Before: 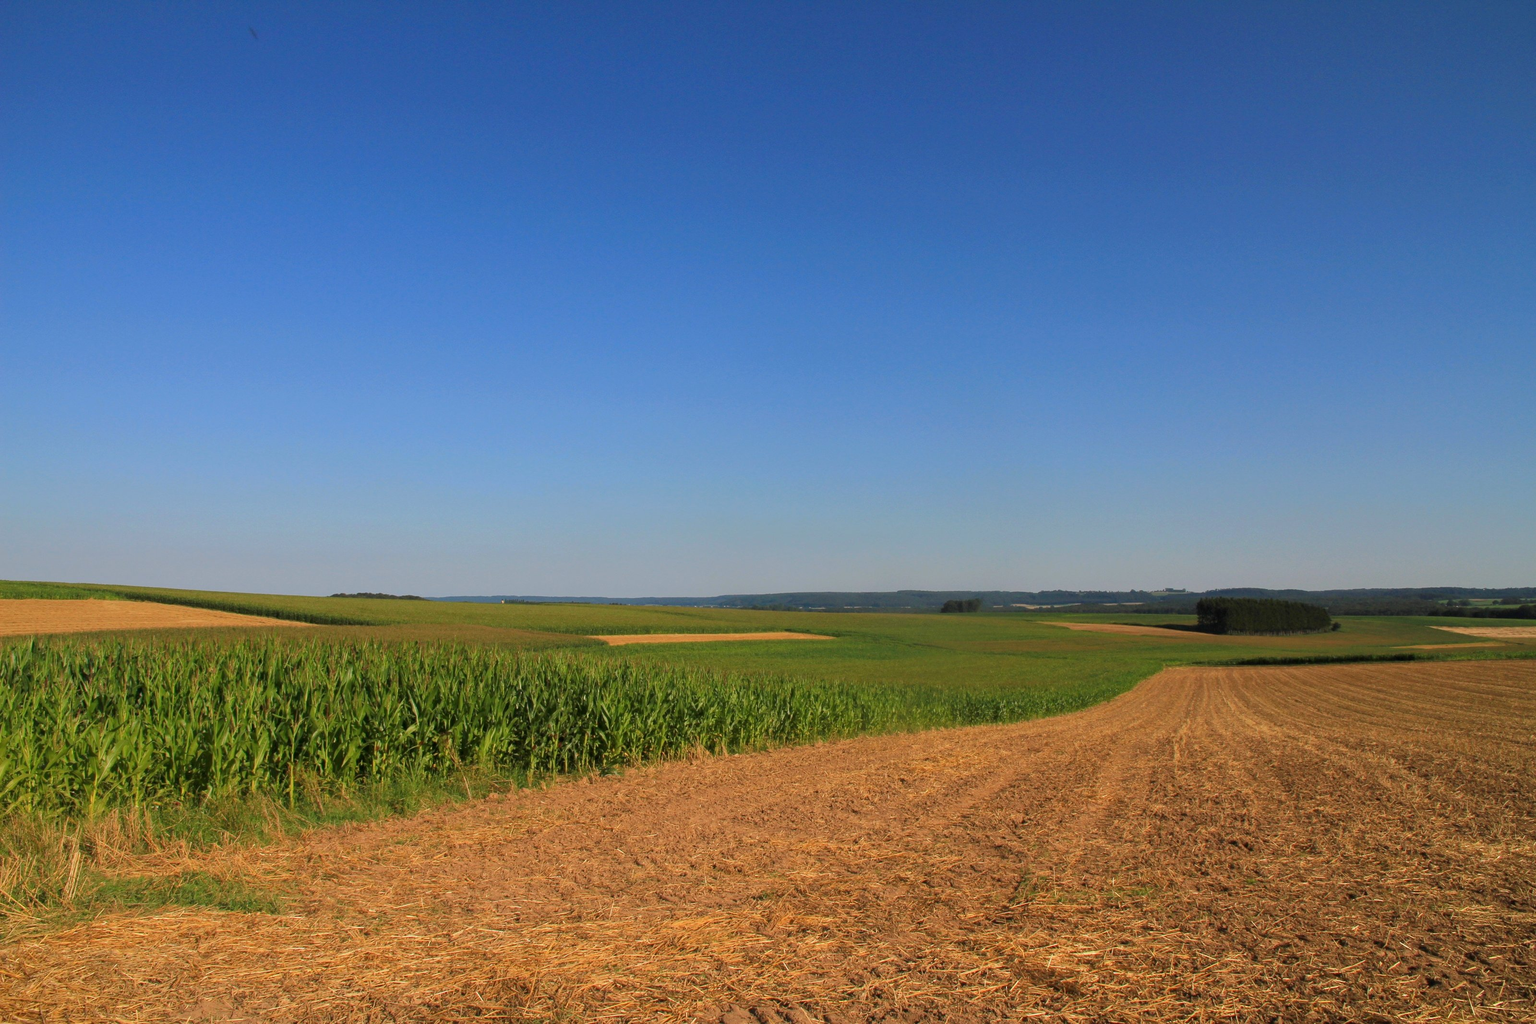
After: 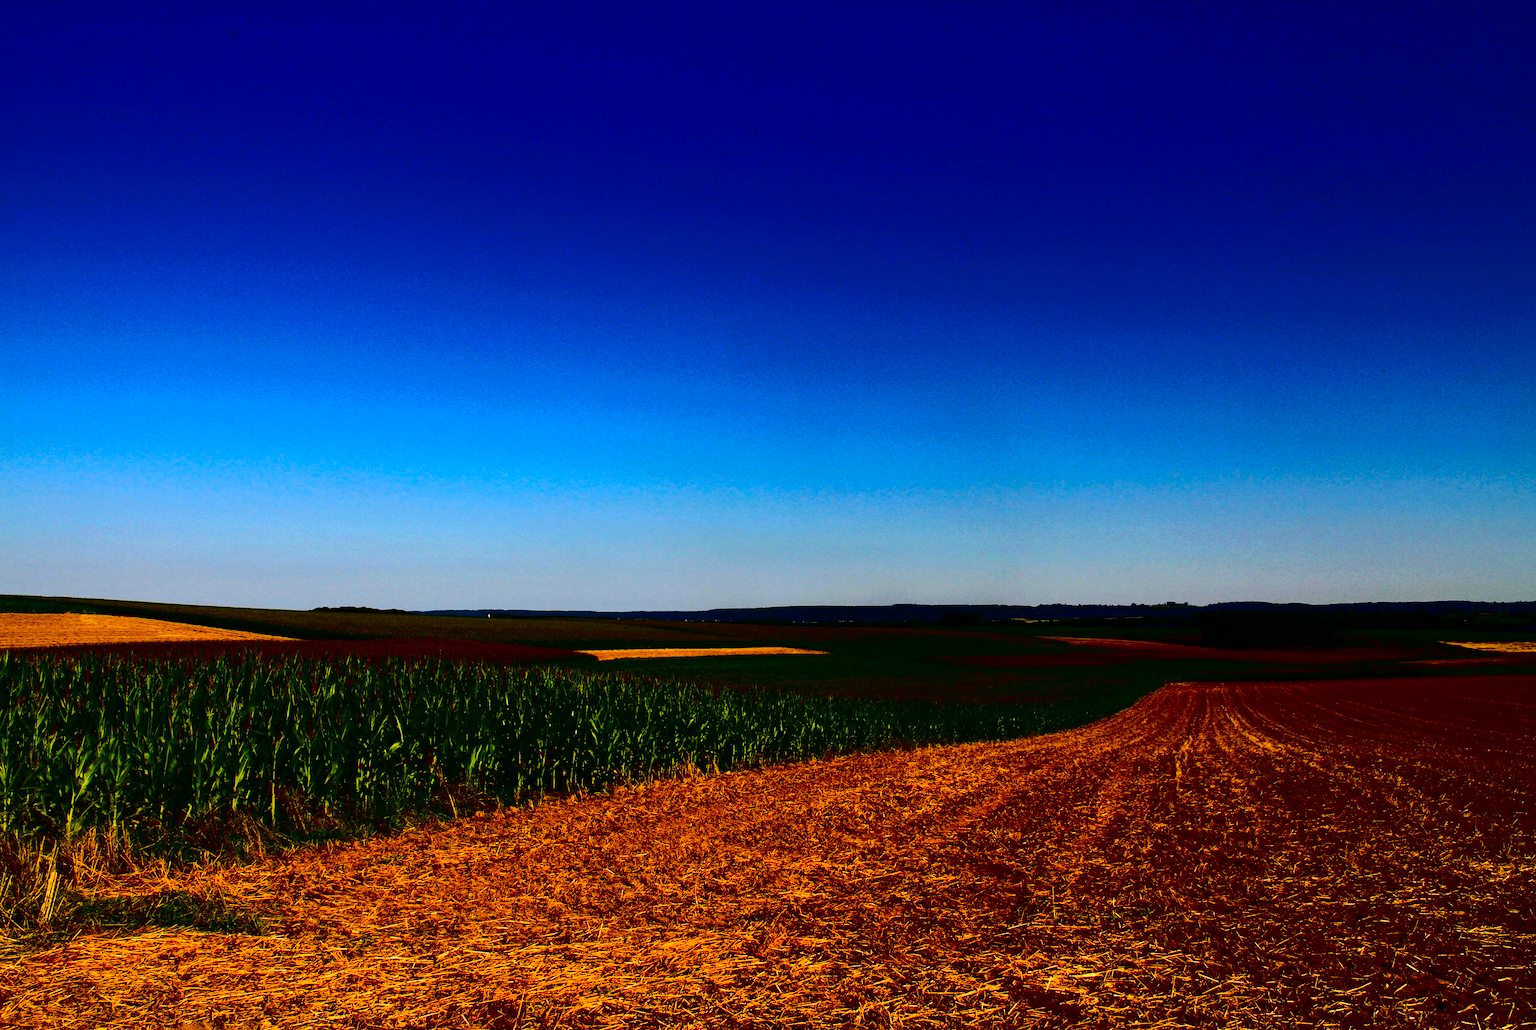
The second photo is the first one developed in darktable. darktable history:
contrast brightness saturation: contrast 0.763, brightness -0.983, saturation 0.982
crop and rotate: left 1.65%, right 0.586%, bottom 1.591%
